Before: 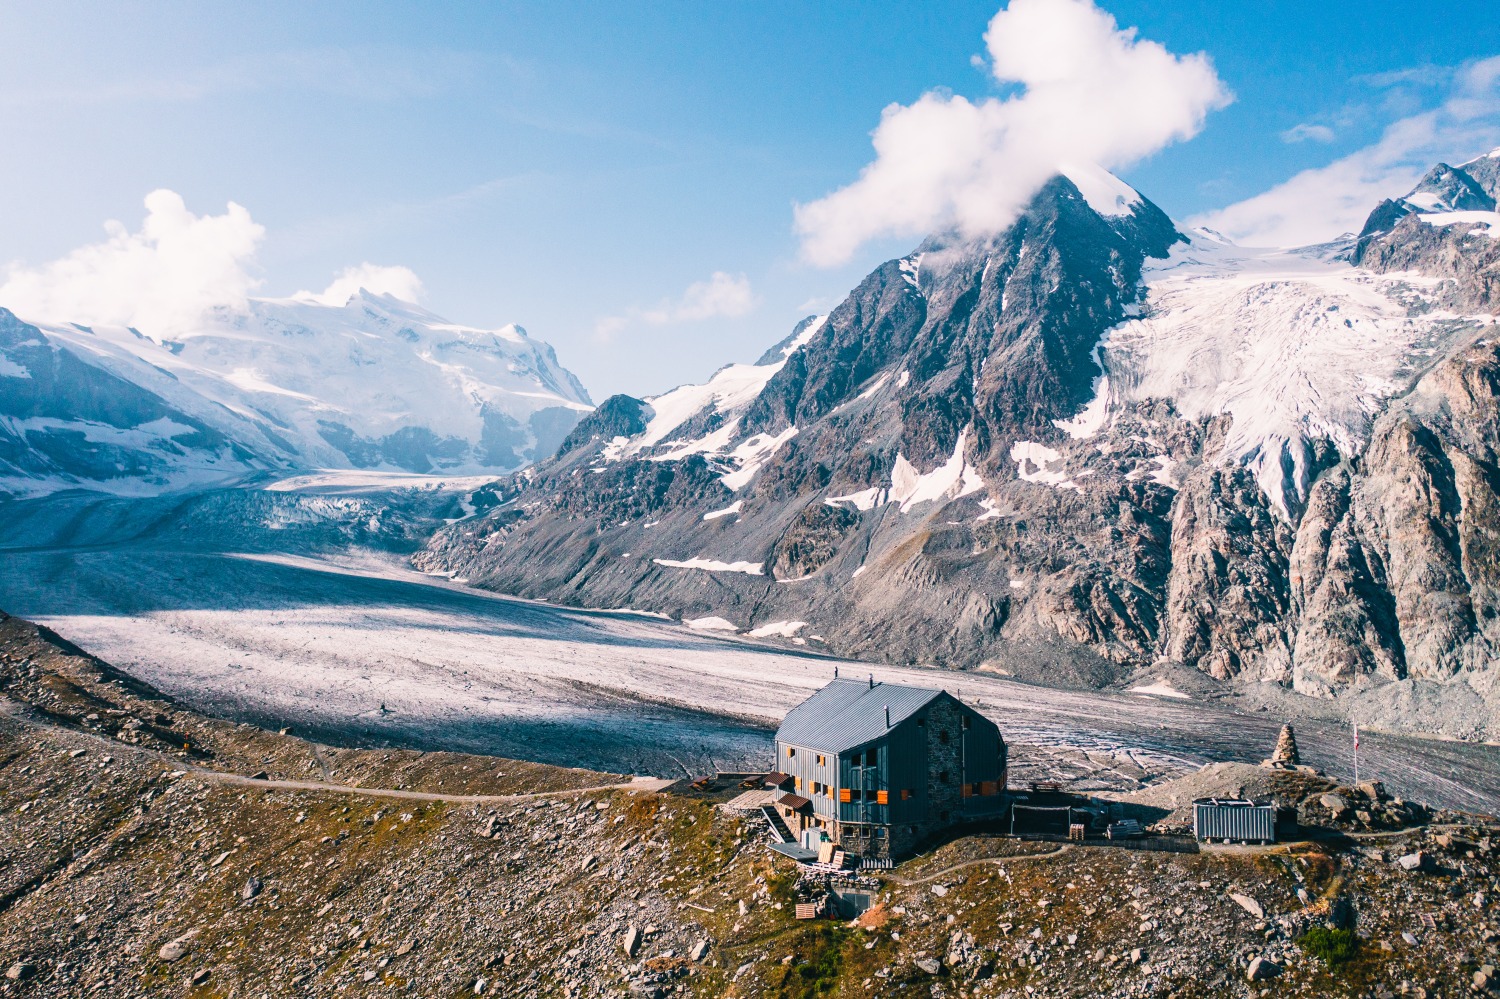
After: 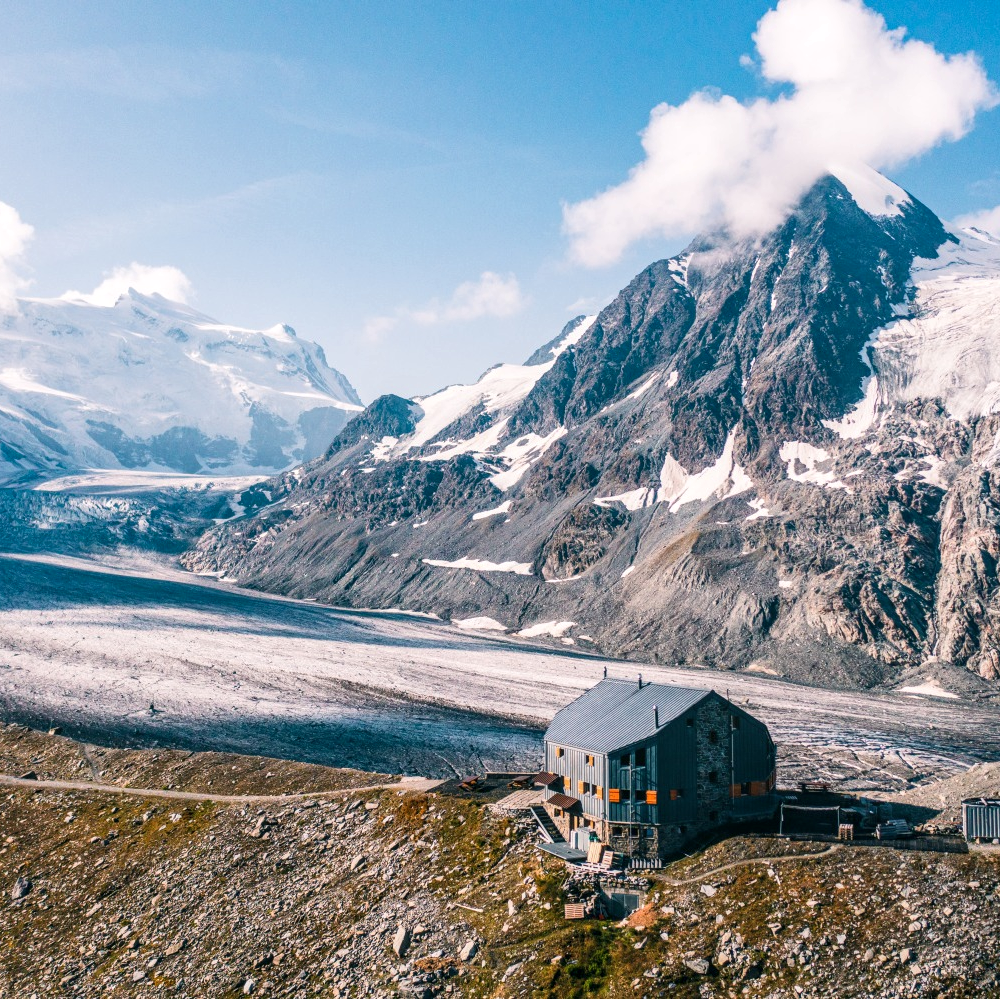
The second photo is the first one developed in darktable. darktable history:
crop and rotate: left 15.446%, right 17.836%
local contrast: on, module defaults
